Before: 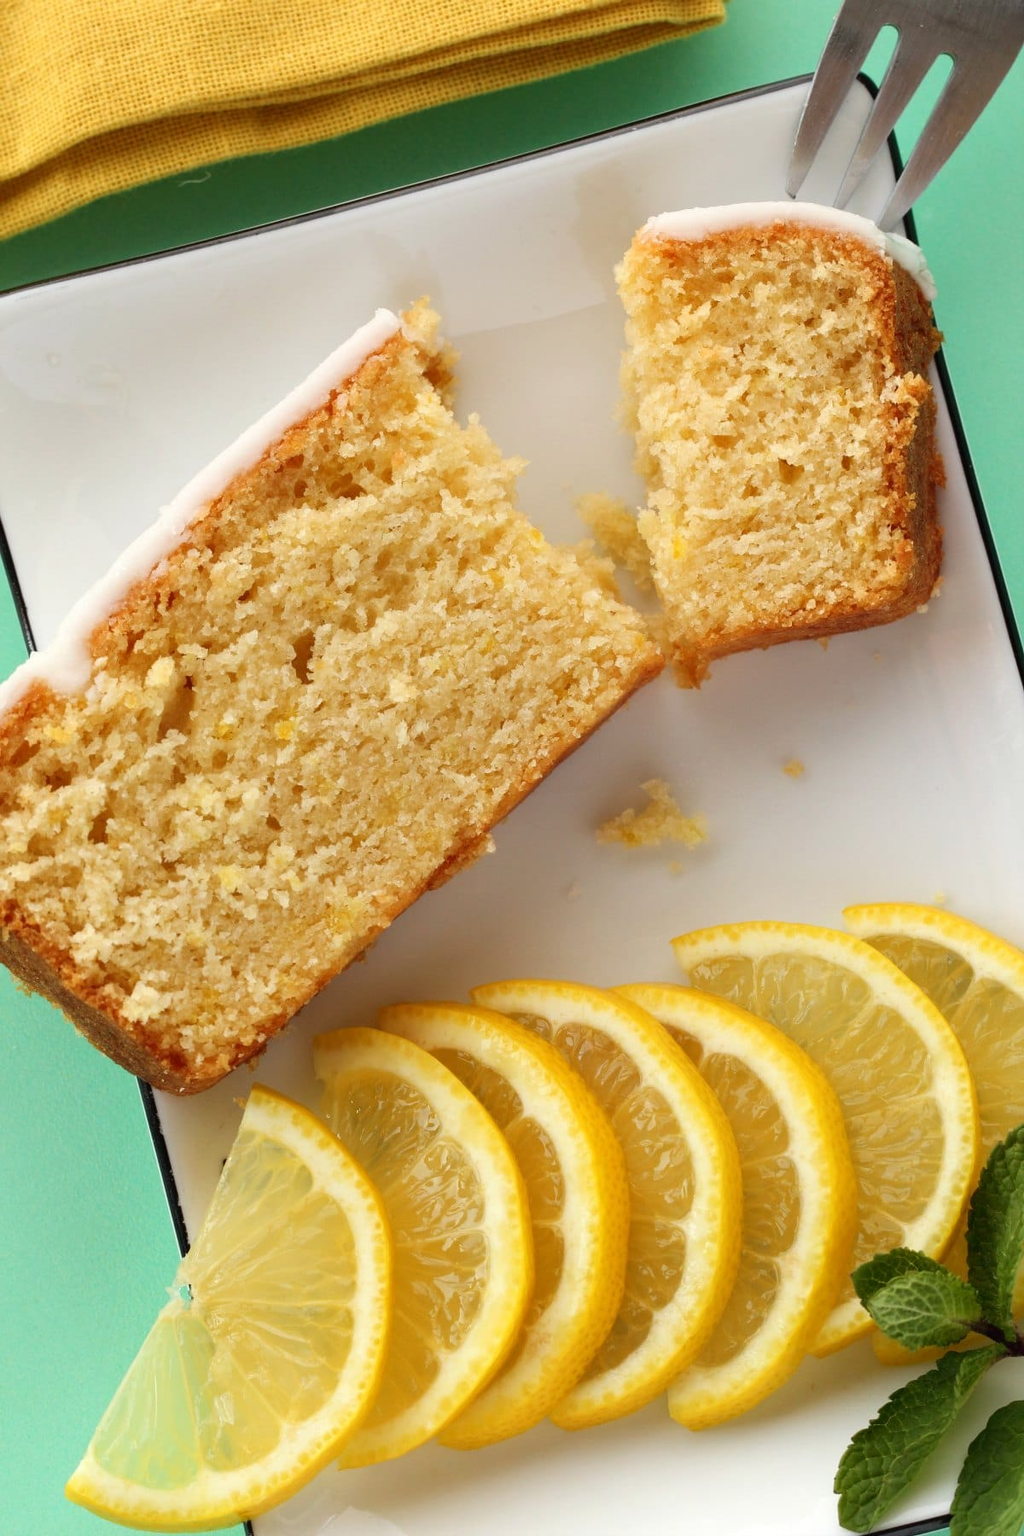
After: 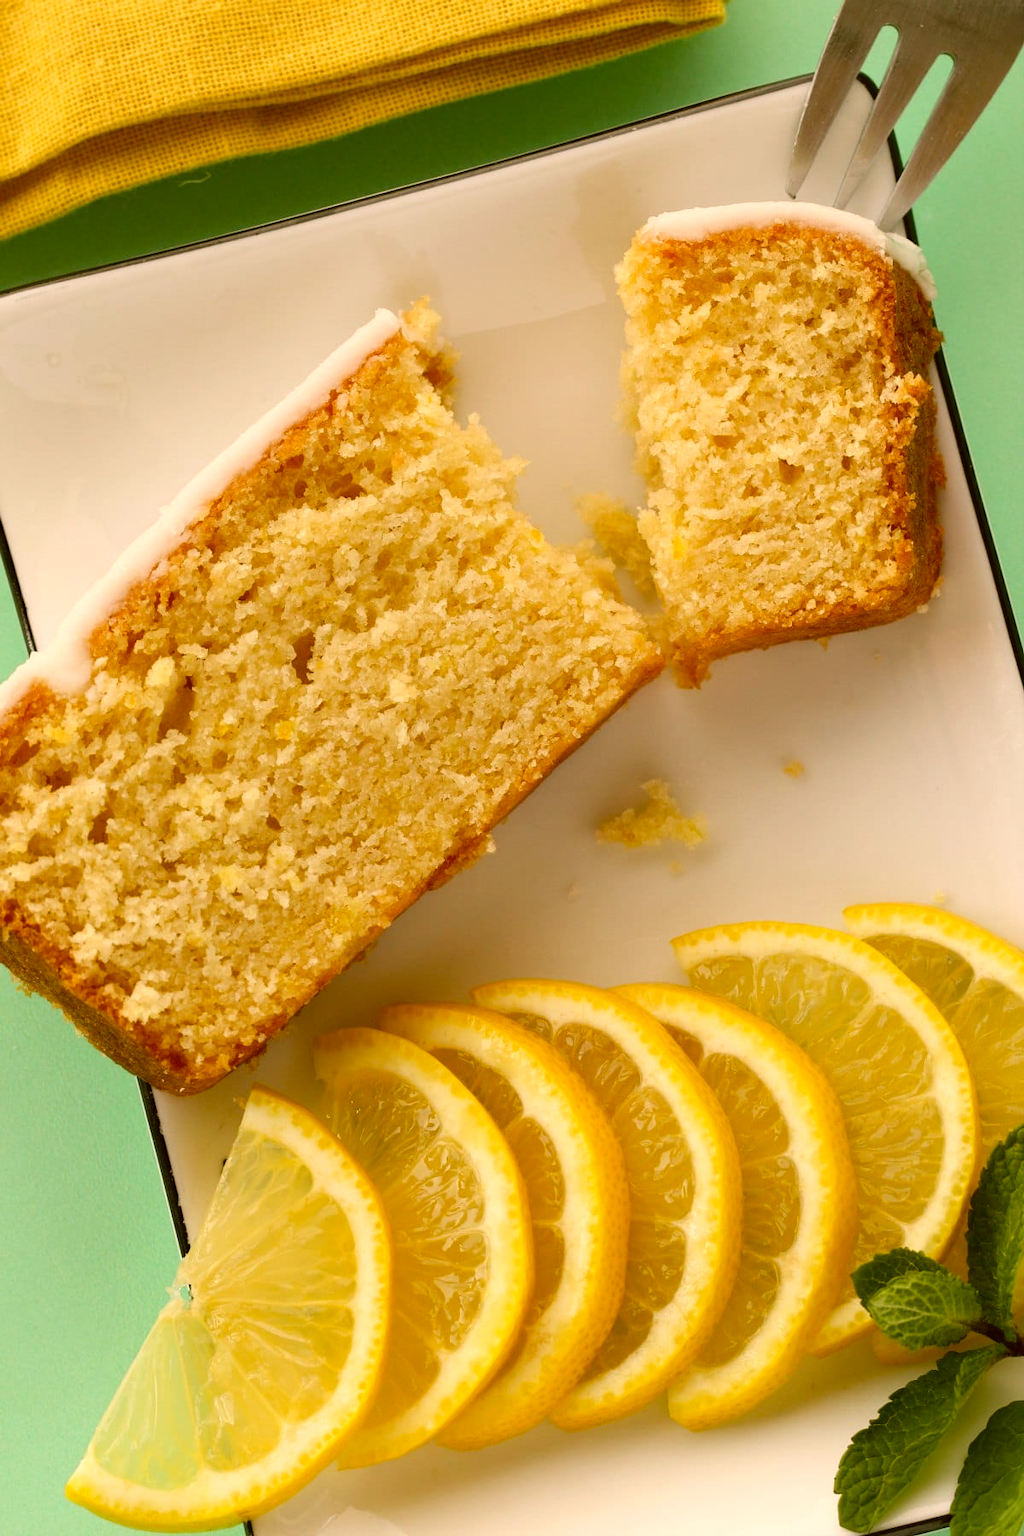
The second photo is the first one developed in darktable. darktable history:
color correction: highlights a* 8.43, highlights b* 15.14, shadows a* -0.424, shadows b* 27.16
